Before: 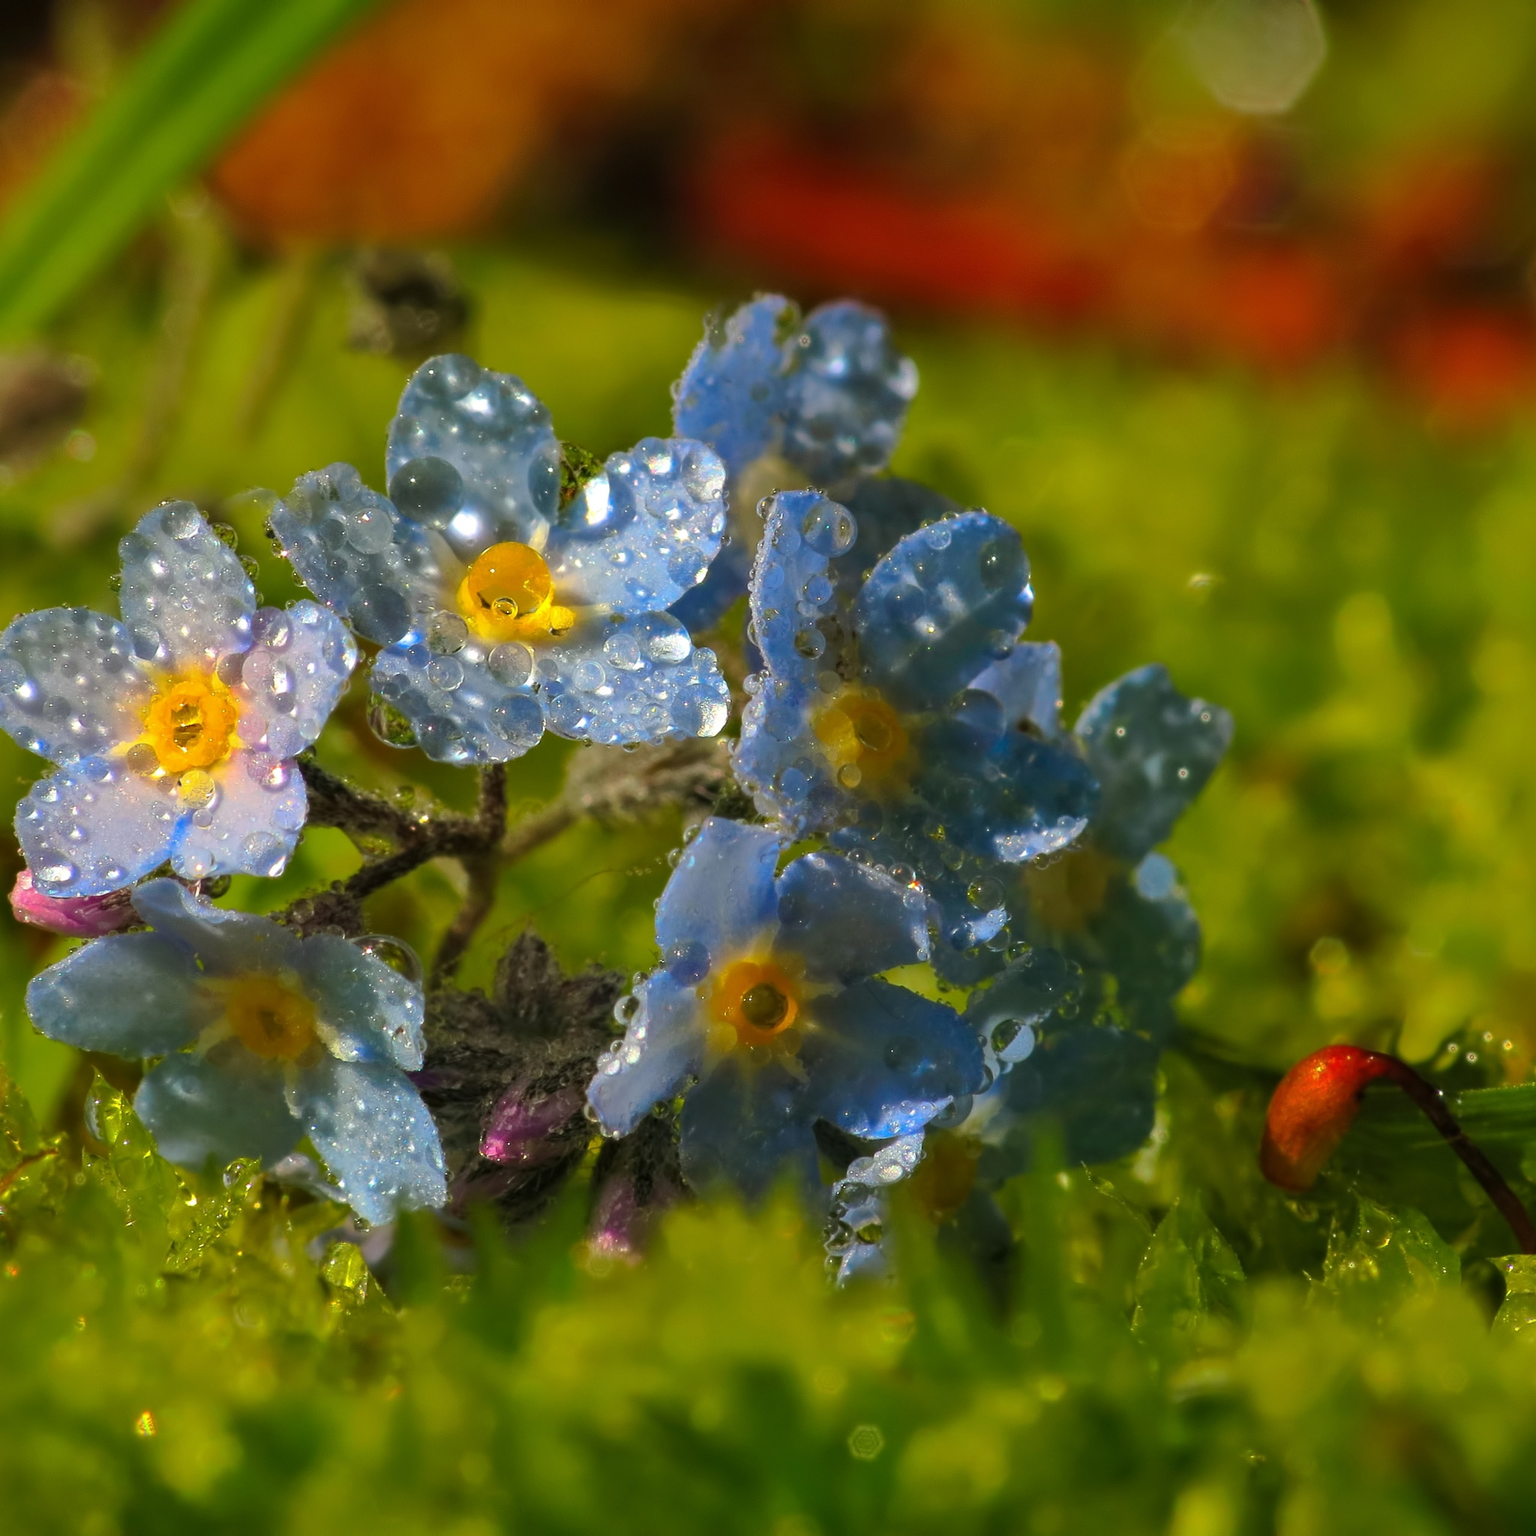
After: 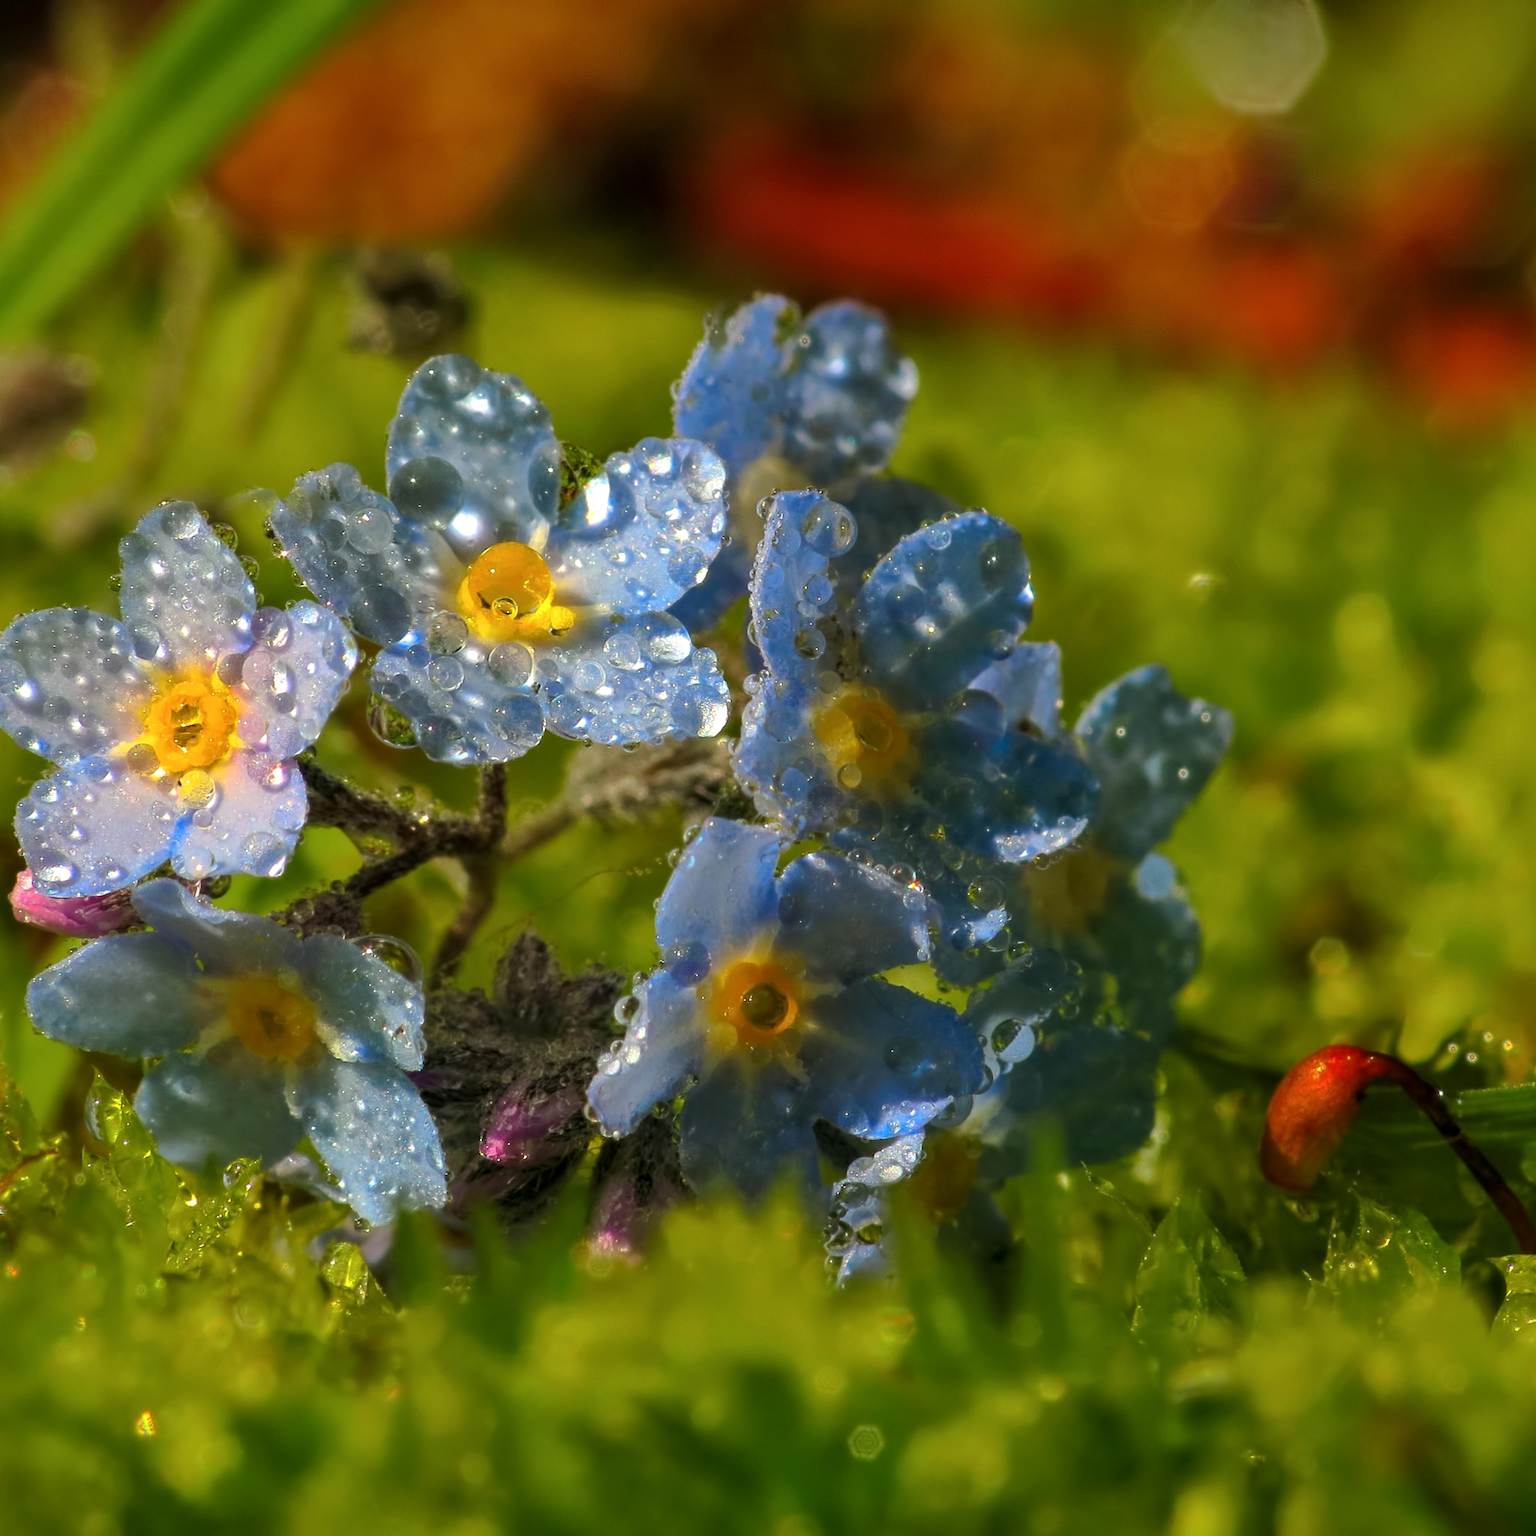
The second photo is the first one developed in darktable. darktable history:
local contrast: highlights 104%, shadows 100%, detail 120%, midtone range 0.2
